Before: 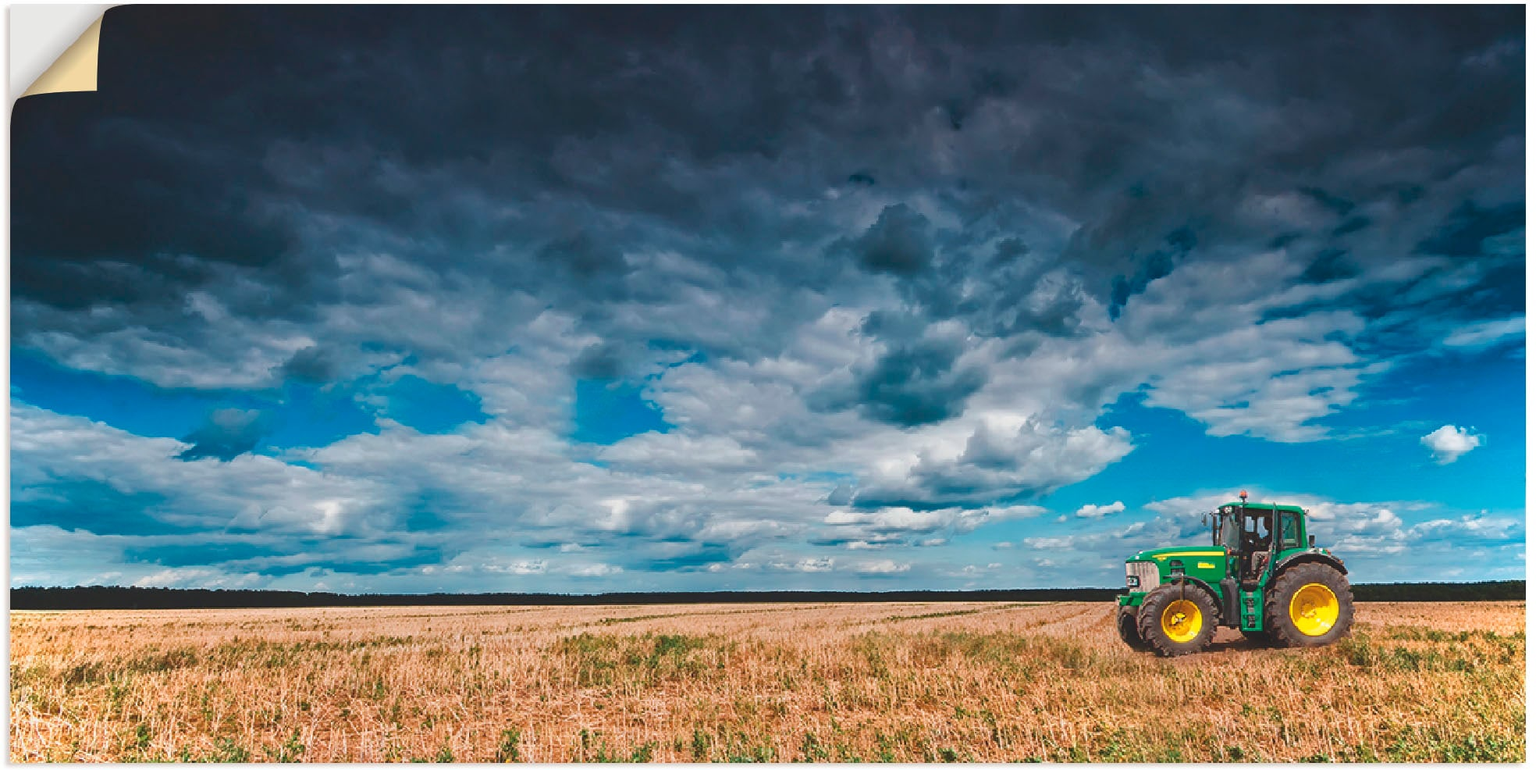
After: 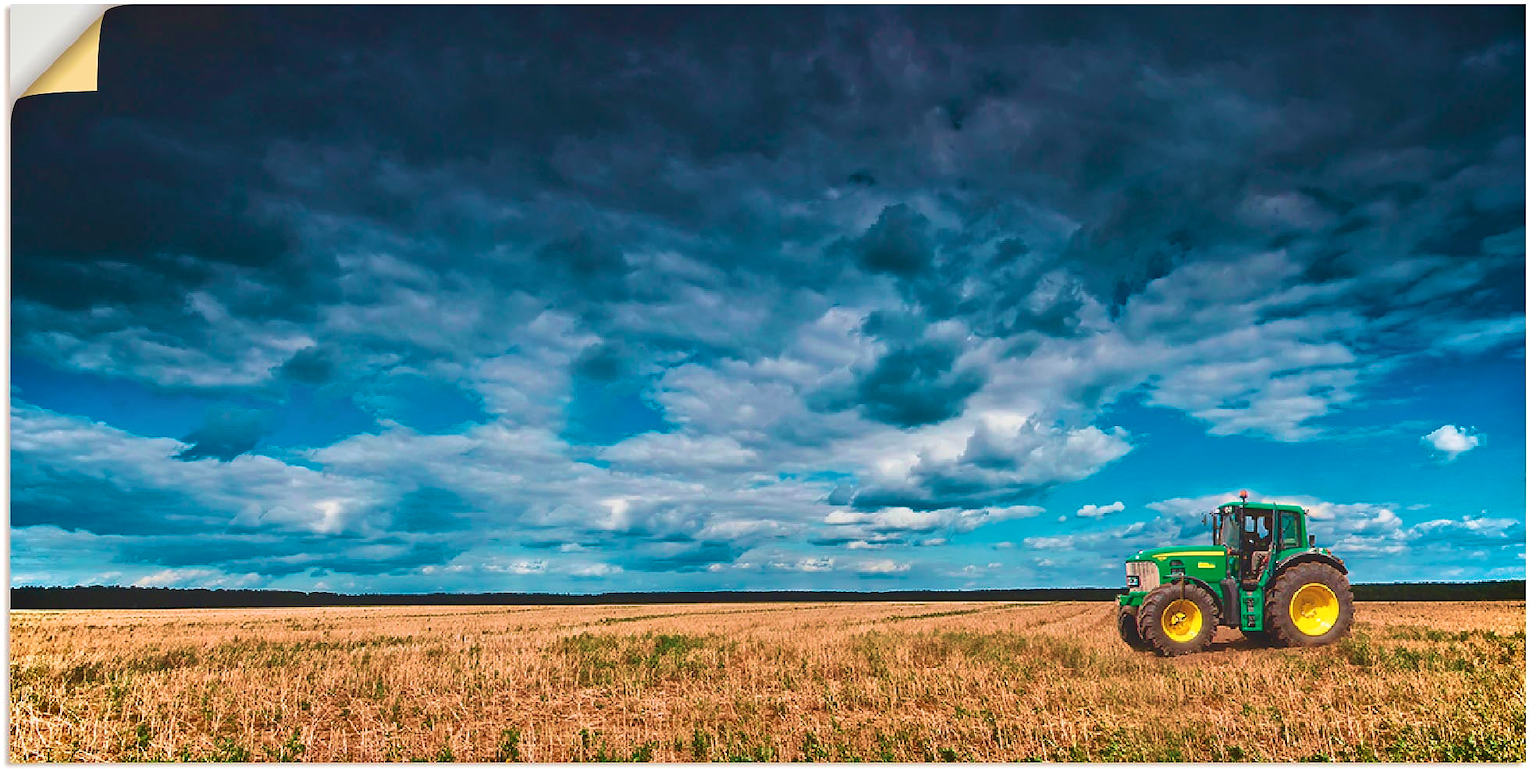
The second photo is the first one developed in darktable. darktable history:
velvia: strength 74%
shadows and highlights: shadows 12, white point adjustment 1.2, soften with gaussian
sharpen: radius 1
